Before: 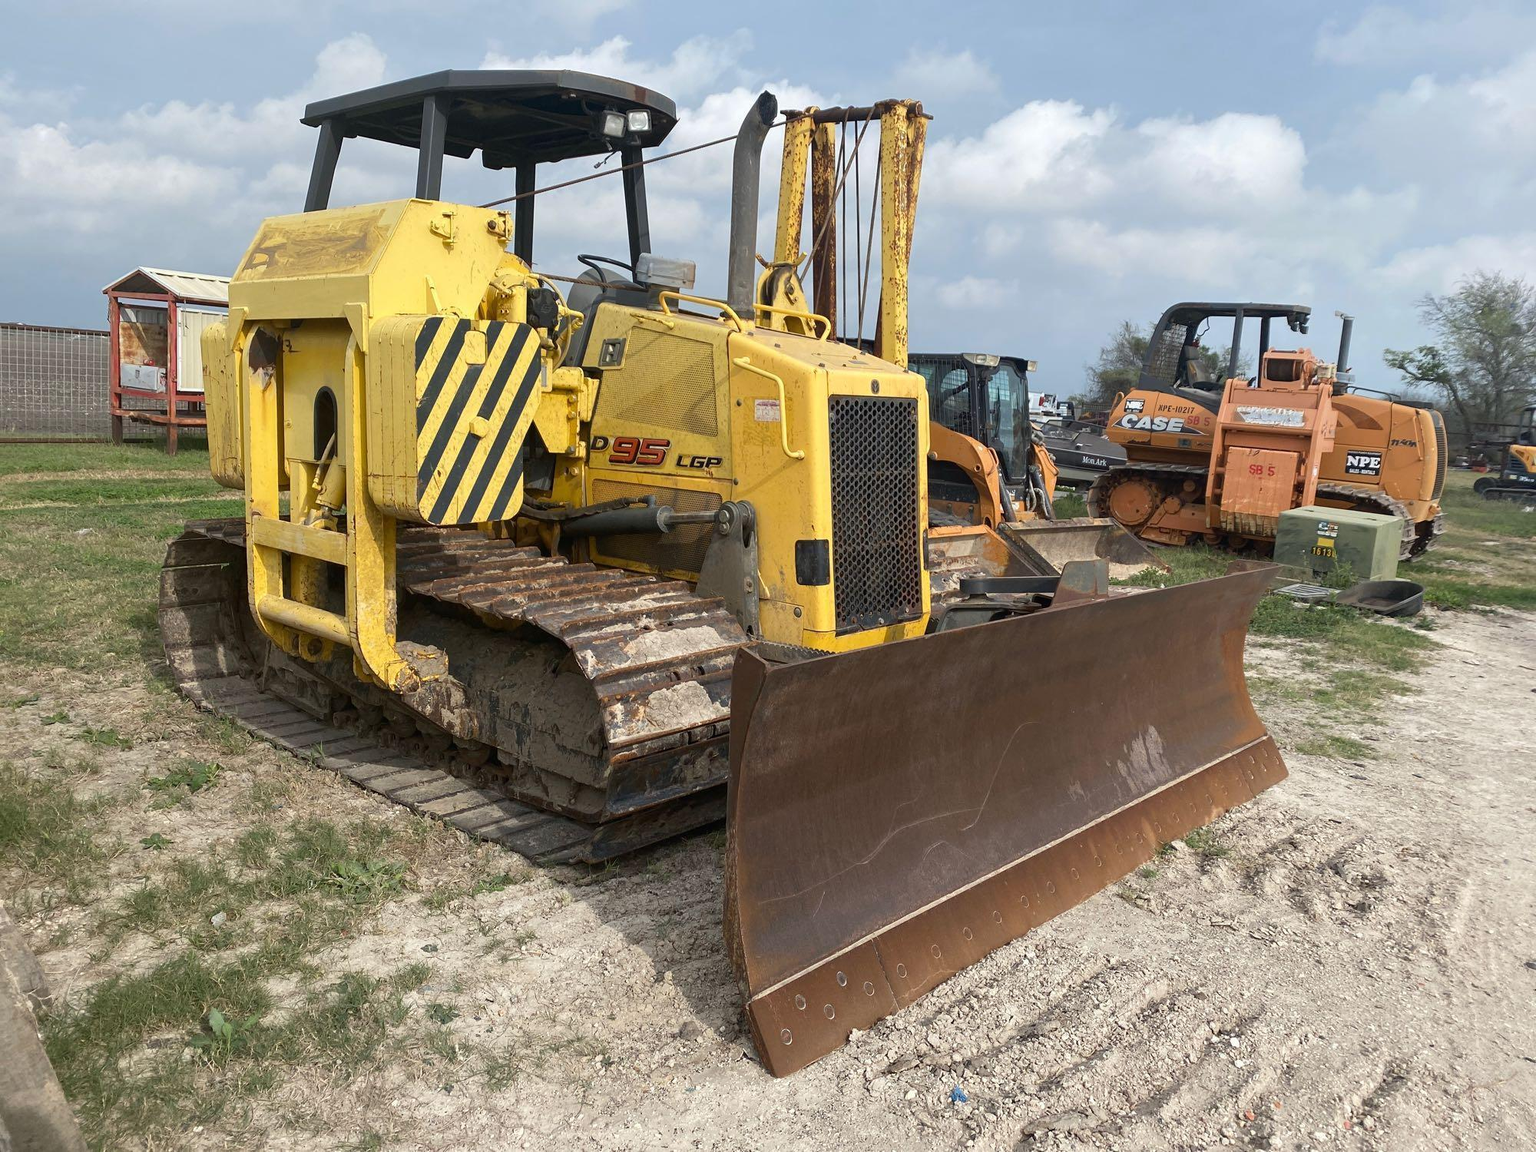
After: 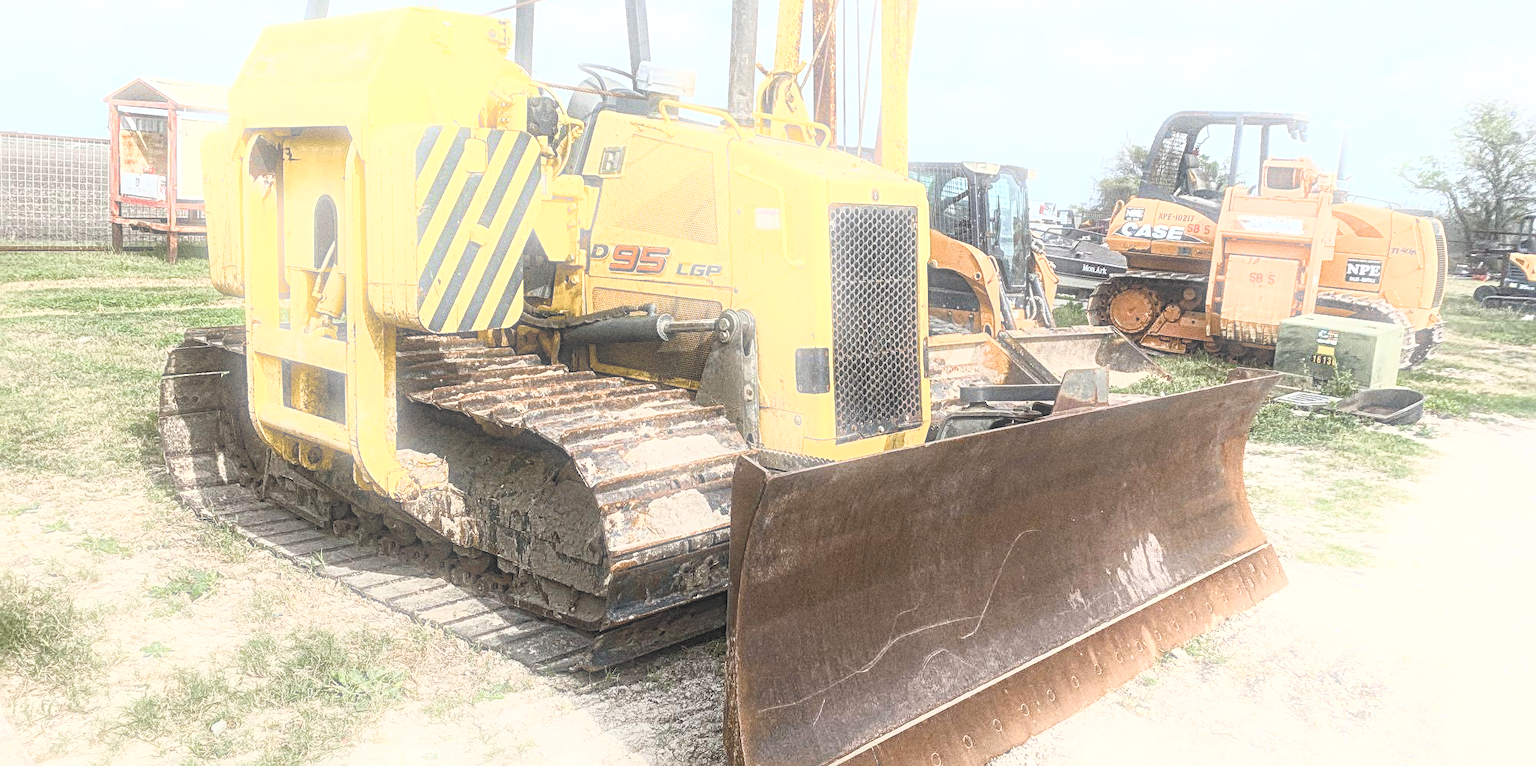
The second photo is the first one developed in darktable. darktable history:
contrast brightness saturation: contrast 0.43, brightness 0.56, saturation -0.19
sharpen: radius 4
grain: coarseness 9.61 ISO, strength 35.62%
local contrast: highlights 73%, shadows 15%, midtone range 0.197
crop: top 16.727%, bottom 16.727%
tone equalizer: -8 EV -0.75 EV, -7 EV -0.7 EV, -6 EV -0.6 EV, -5 EV -0.4 EV, -3 EV 0.4 EV, -2 EV 0.6 EV, -1 EV 0.7 EV, +0 EV 0.75 EV, edges refinement/feathering 500, mask exposure compensation -1.57 EV, preserve details no
bloom: size 5%, threshold 95%, strength 15%
color balance rgb: perceptual saturation grading › global saturation 20%, perceptual saturation grading › highlights -50%, perceptual saturation grading › shadows 30%
